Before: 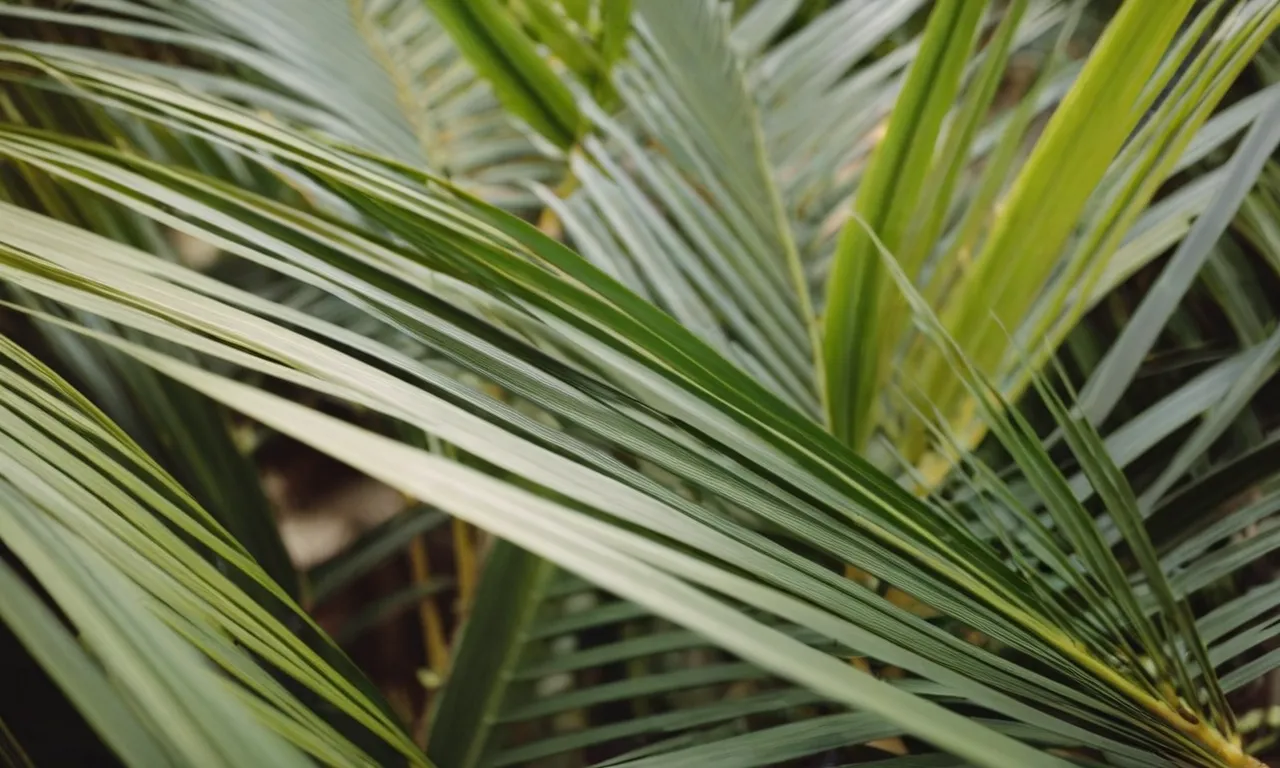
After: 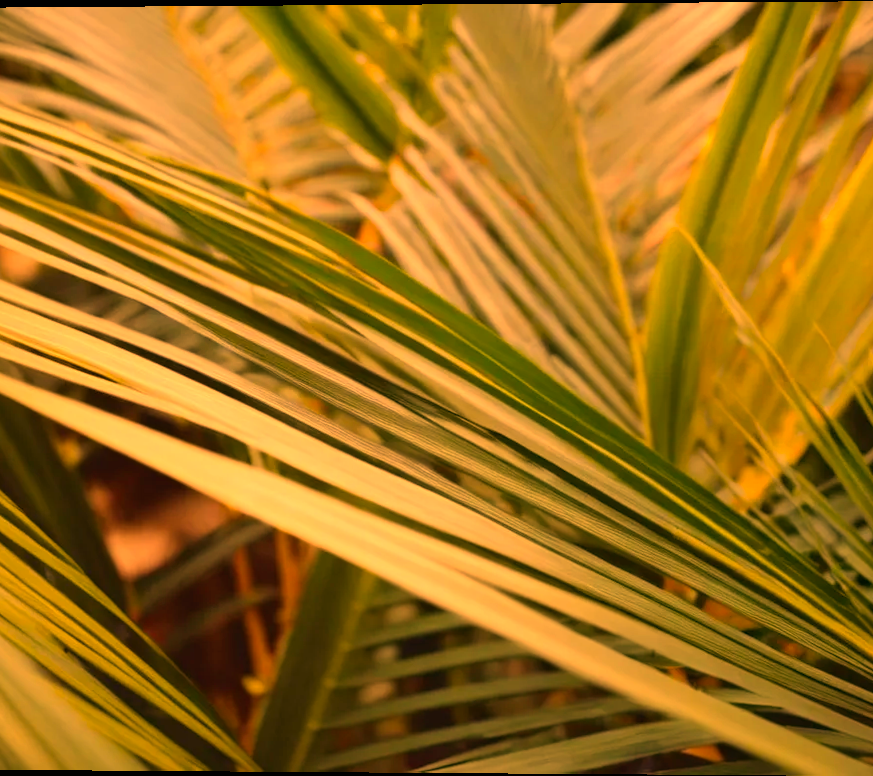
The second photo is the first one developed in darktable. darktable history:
color correction: saturation 1.34
white balance: red 1.467, blue 0.684
rotate and perspective: lens shift (vertical) 0.048, lens shift (horizontal) -0.024, automatic cropping off
crop and rotate: left 14.292%, right 19.041%
